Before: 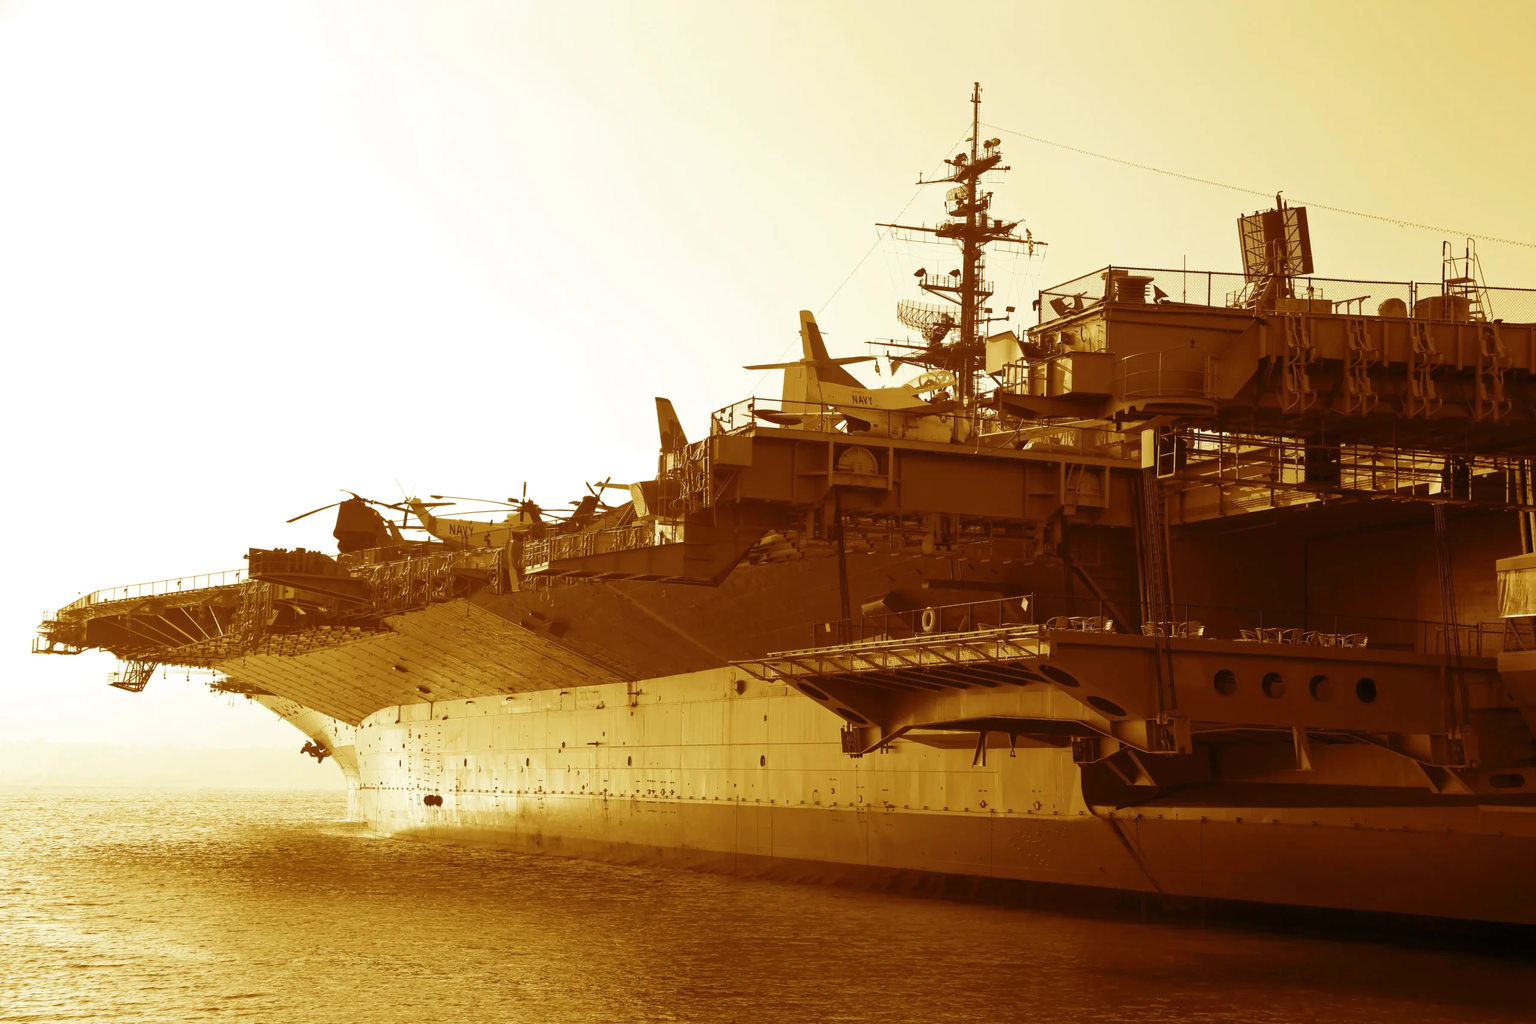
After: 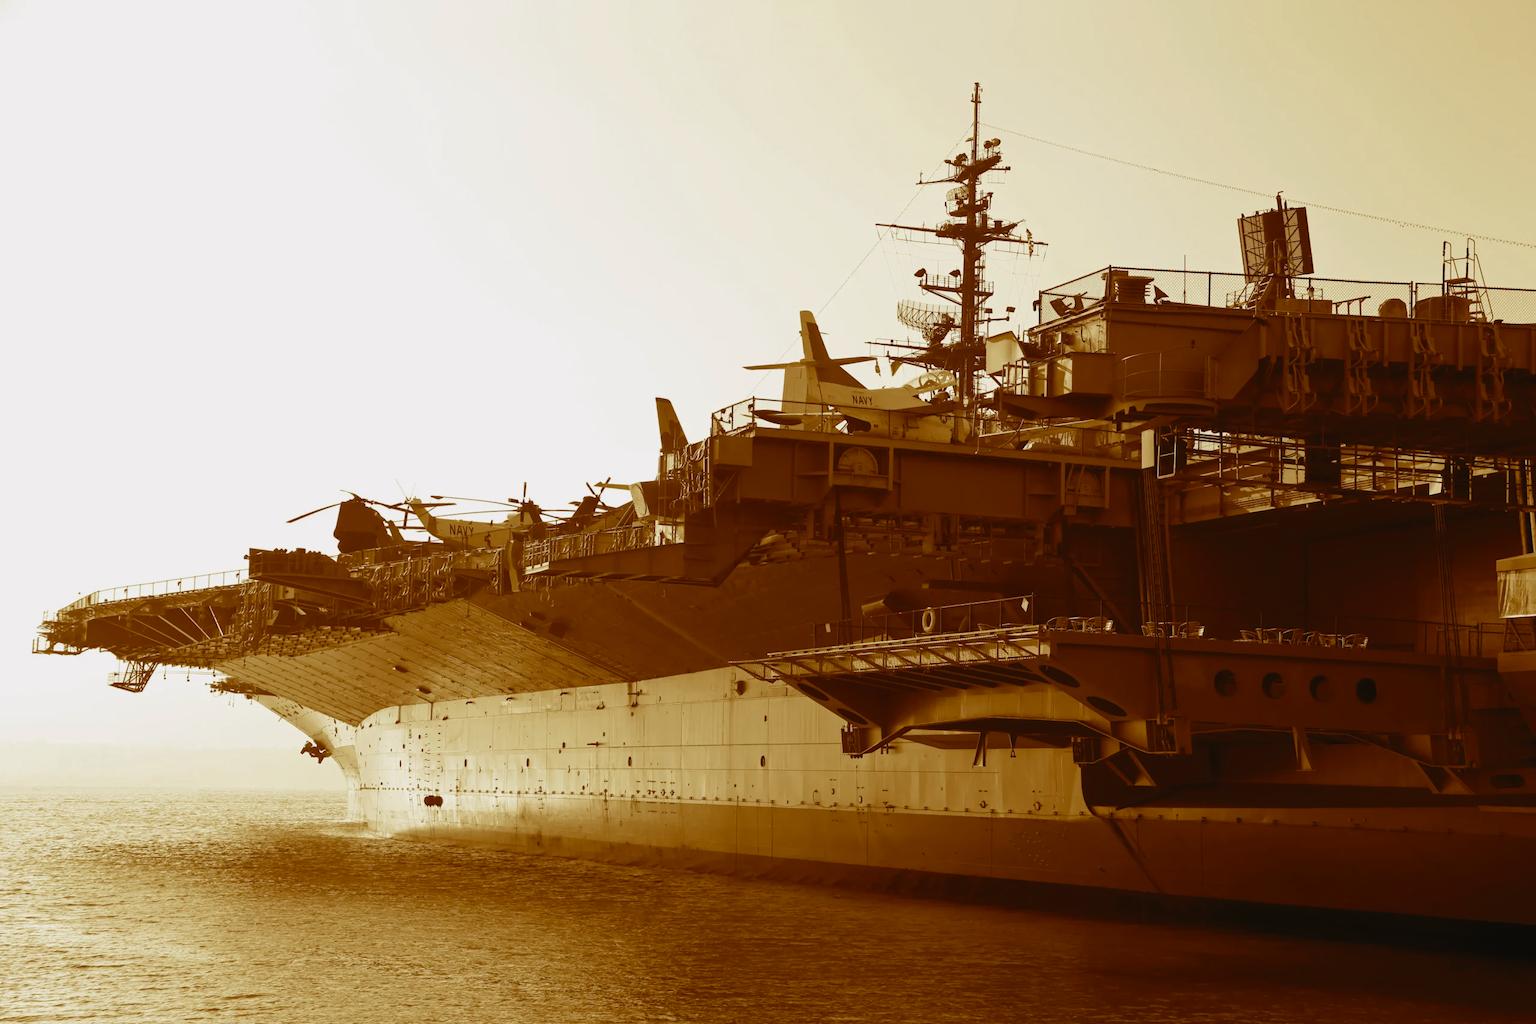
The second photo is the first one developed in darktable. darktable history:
color balance rgb: shadows lift › luminance -10%, shadows lift › chroma 1%, shadows lift › hue 113°, power › luminance -15%, highlights gain › chroma 0.2%, highlights gain › hue 333°, global offset › luminance 0.5%, perceptual saturation grading › global saturation 20%, perceptual saturation grading › highlights -50%, perceptual saturation grading › shadows 25%, contrast -10%
